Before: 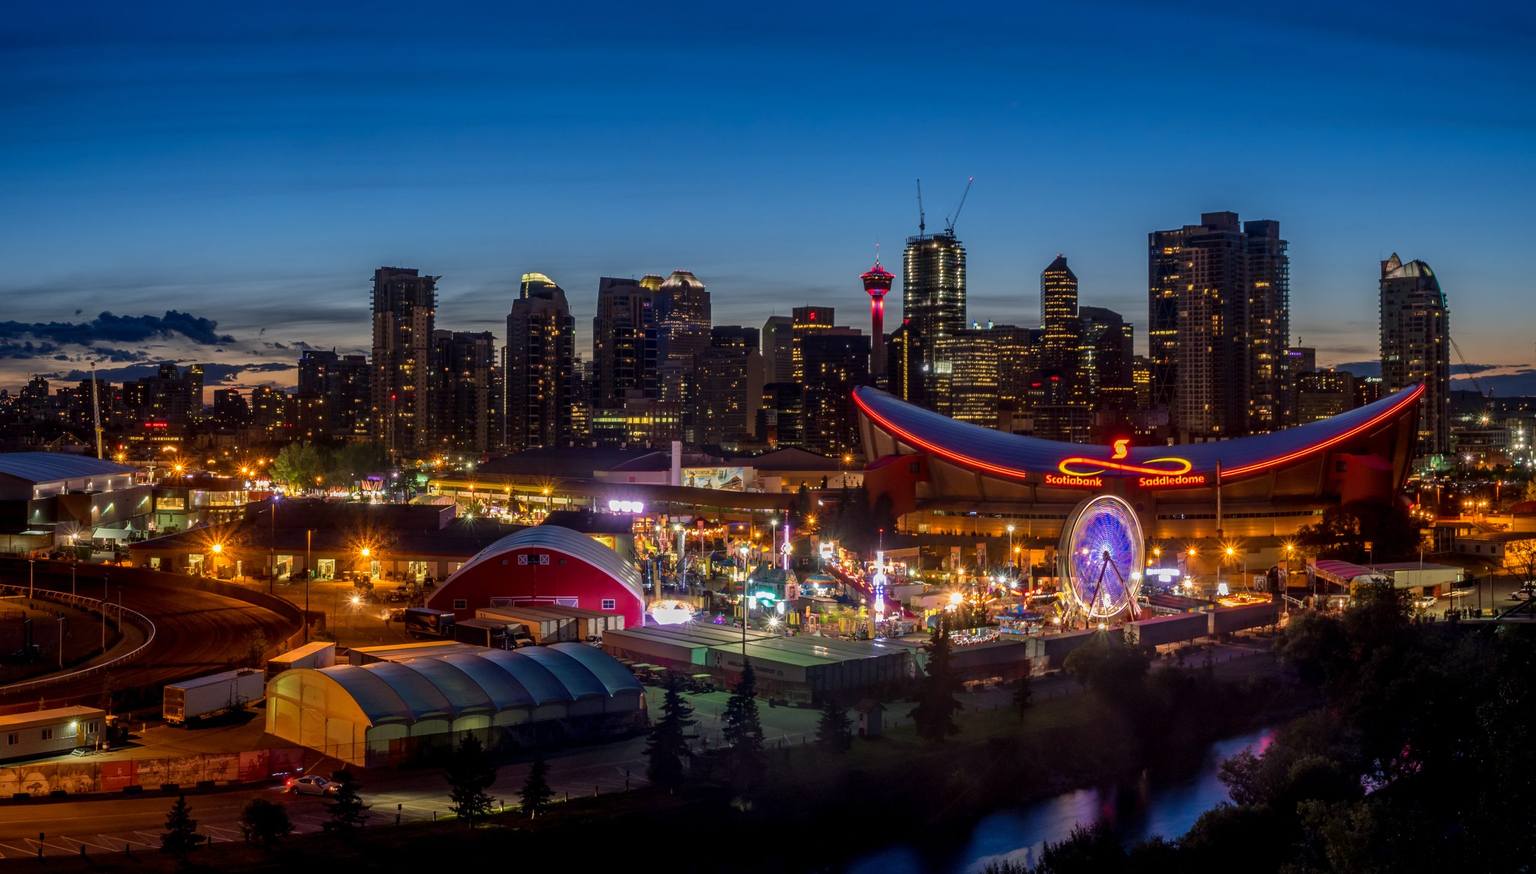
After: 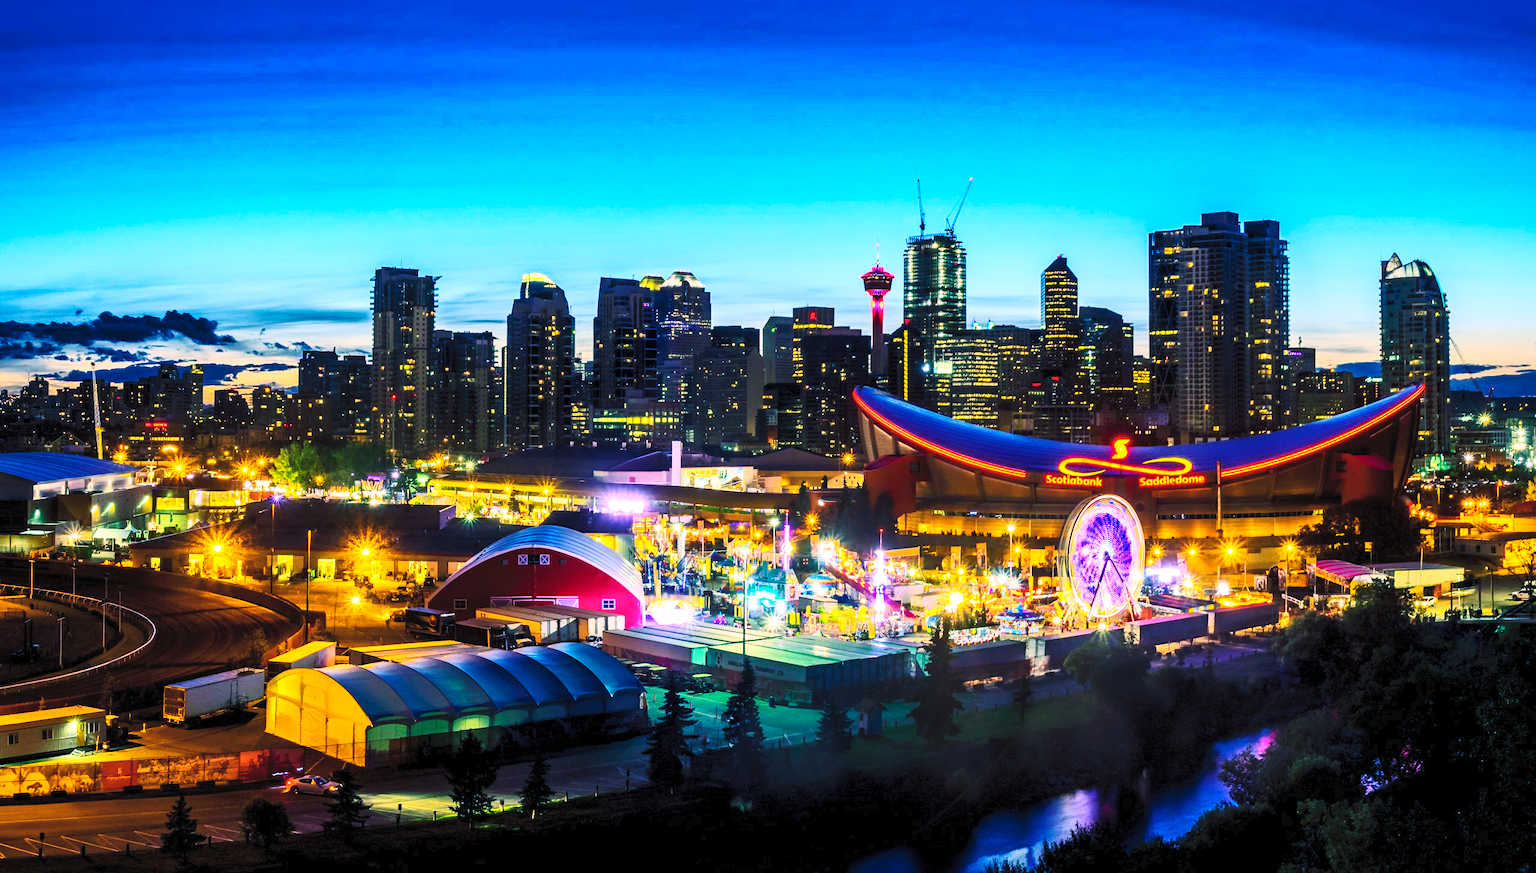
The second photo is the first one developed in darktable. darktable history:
base curve: curves: ch0 [(0, 0) (0.028, 0.03) (0.121, 0.232) (0.46, 0.748) (0.859, 0.968) (1, 1)], preserve colors none
contrast brightness saturation: contrast 0.385, brightness 0.541
color balance rgb: shadows lift › luminance -28.693%, shadows lift › chroma 10.324%, shadows lift › hue 232.44°, highlights gain › chroma 1.514%, highlights gain › hue 307.13°, perceptual saturation grading › global saturation 37.225%, perceptual saturation grading › shadows 35.346%, perceptual brilliance grading › global brilliance 10.878%
